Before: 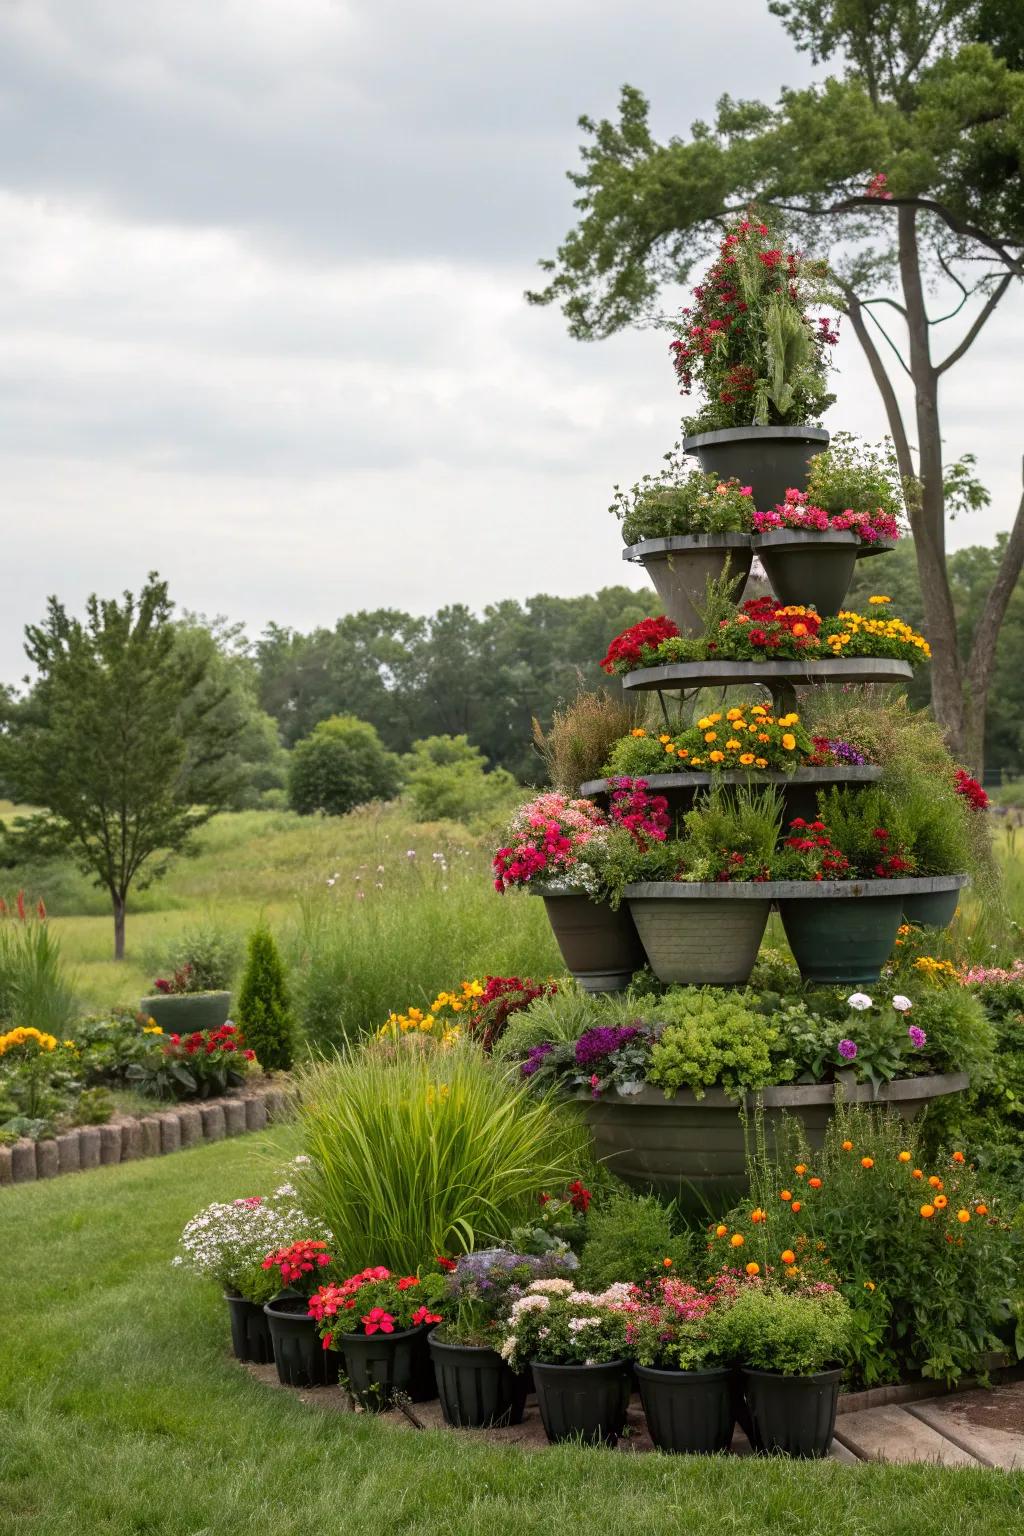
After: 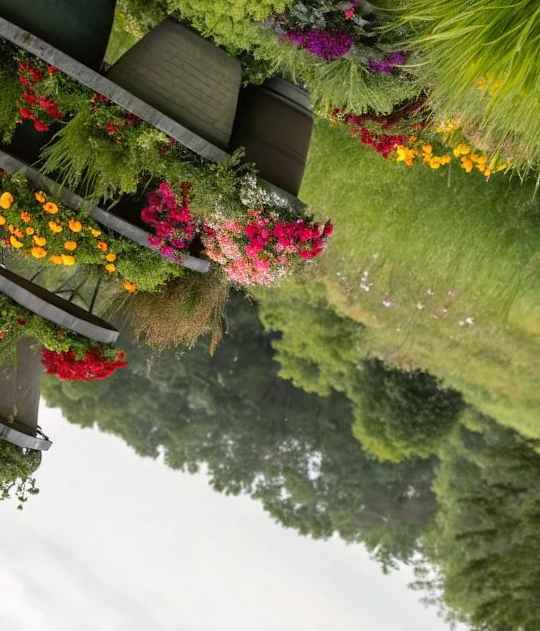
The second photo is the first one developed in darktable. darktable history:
crop and rotate: angle 148.44°, left 9.153%, top 15.579%, right 4.391%, bottom 17.104%
